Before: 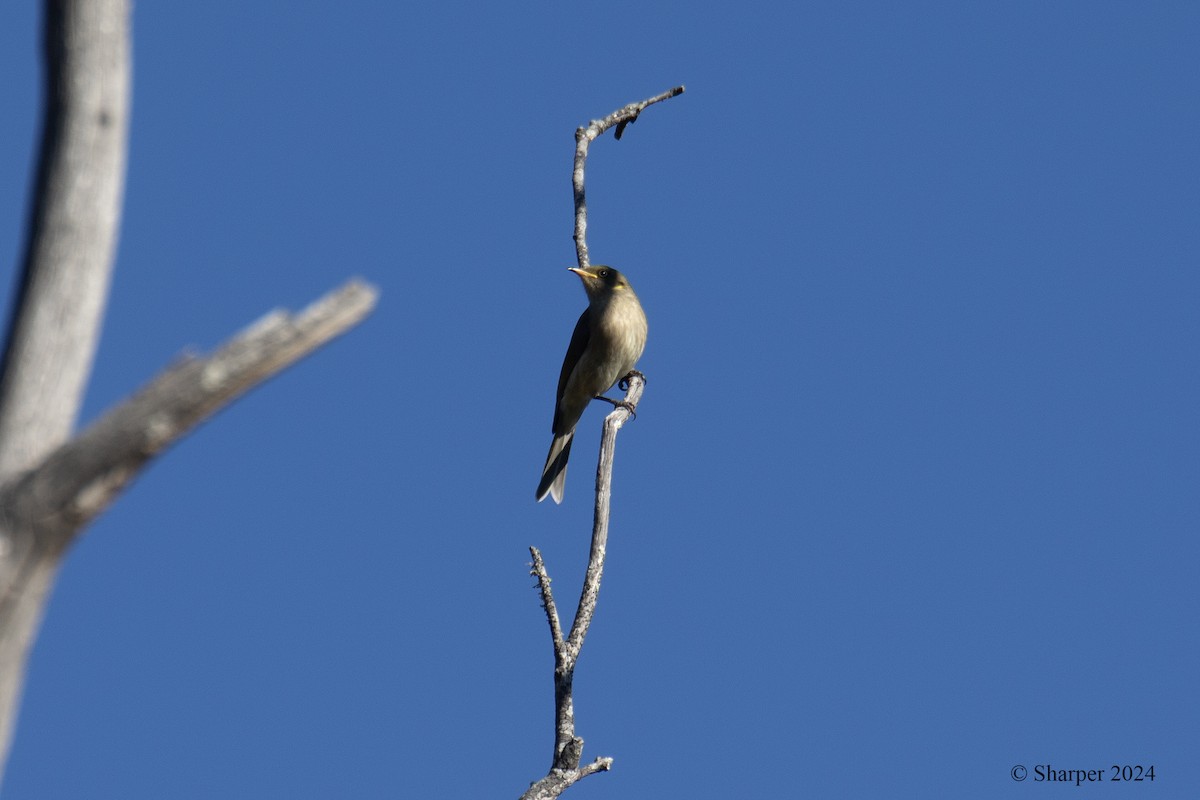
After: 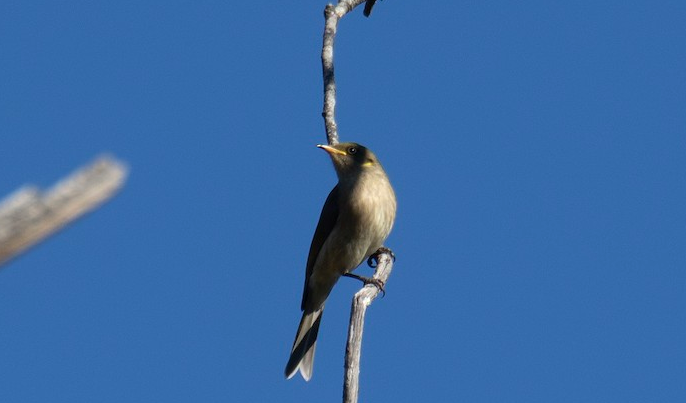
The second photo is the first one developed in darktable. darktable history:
crop: left 20.932%, top 15.471%, right 21.848%, bottom 34.081%
tone equalizer: on, module defaults
